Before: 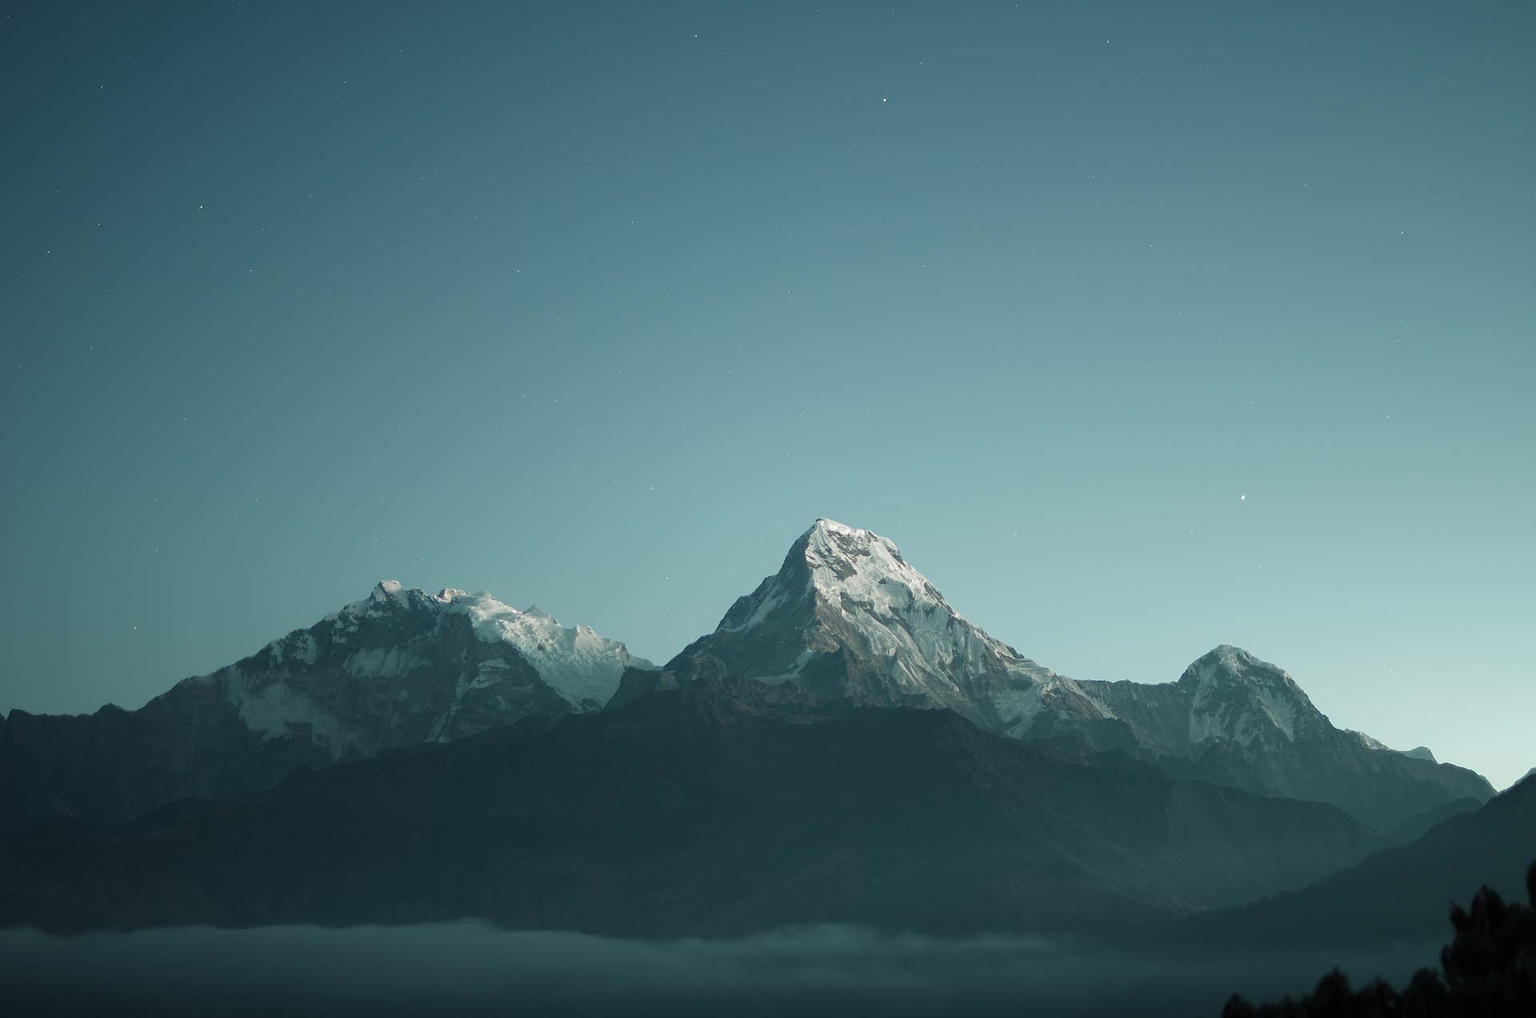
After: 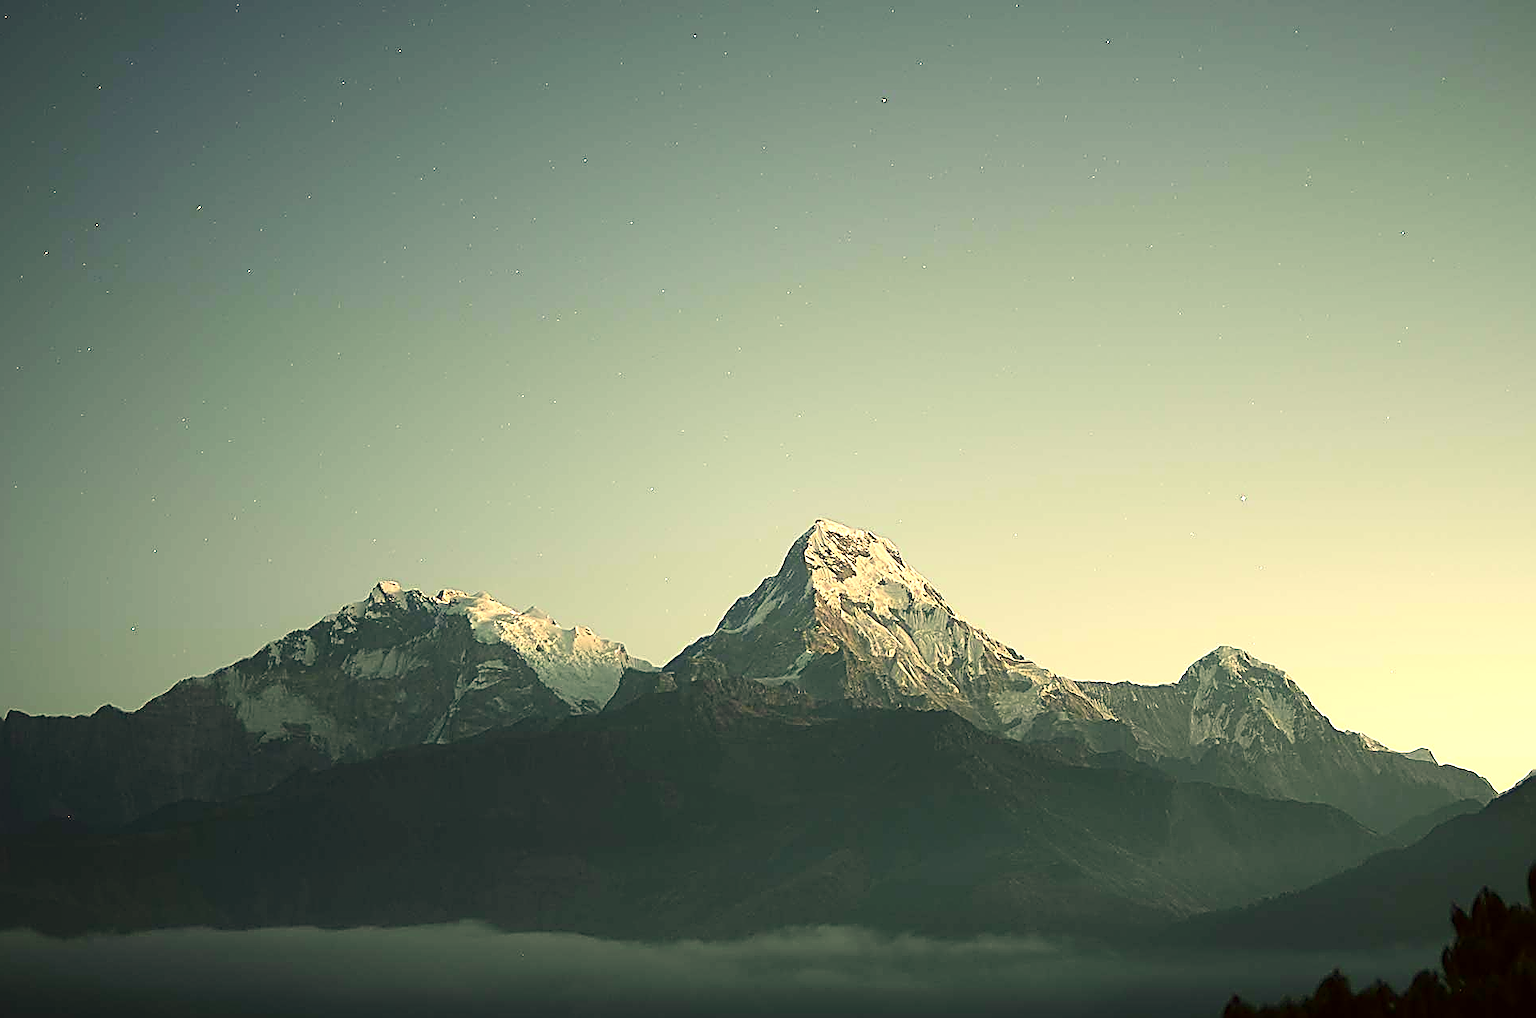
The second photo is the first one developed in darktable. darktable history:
sharpen: amount 1.987
crop and rotate: left 0.194%, bottom 0.005%
exposure: black level correction 0, exposure 0.694 EV, compensate highlight preservation false
color correction: highlights a* 18.15, highlights b* 34.95, shadows a* 1.73, shadows b* 6.15, saturation 1.05
contrast brightness saturation: contrast 0.159, saturation 0.333
